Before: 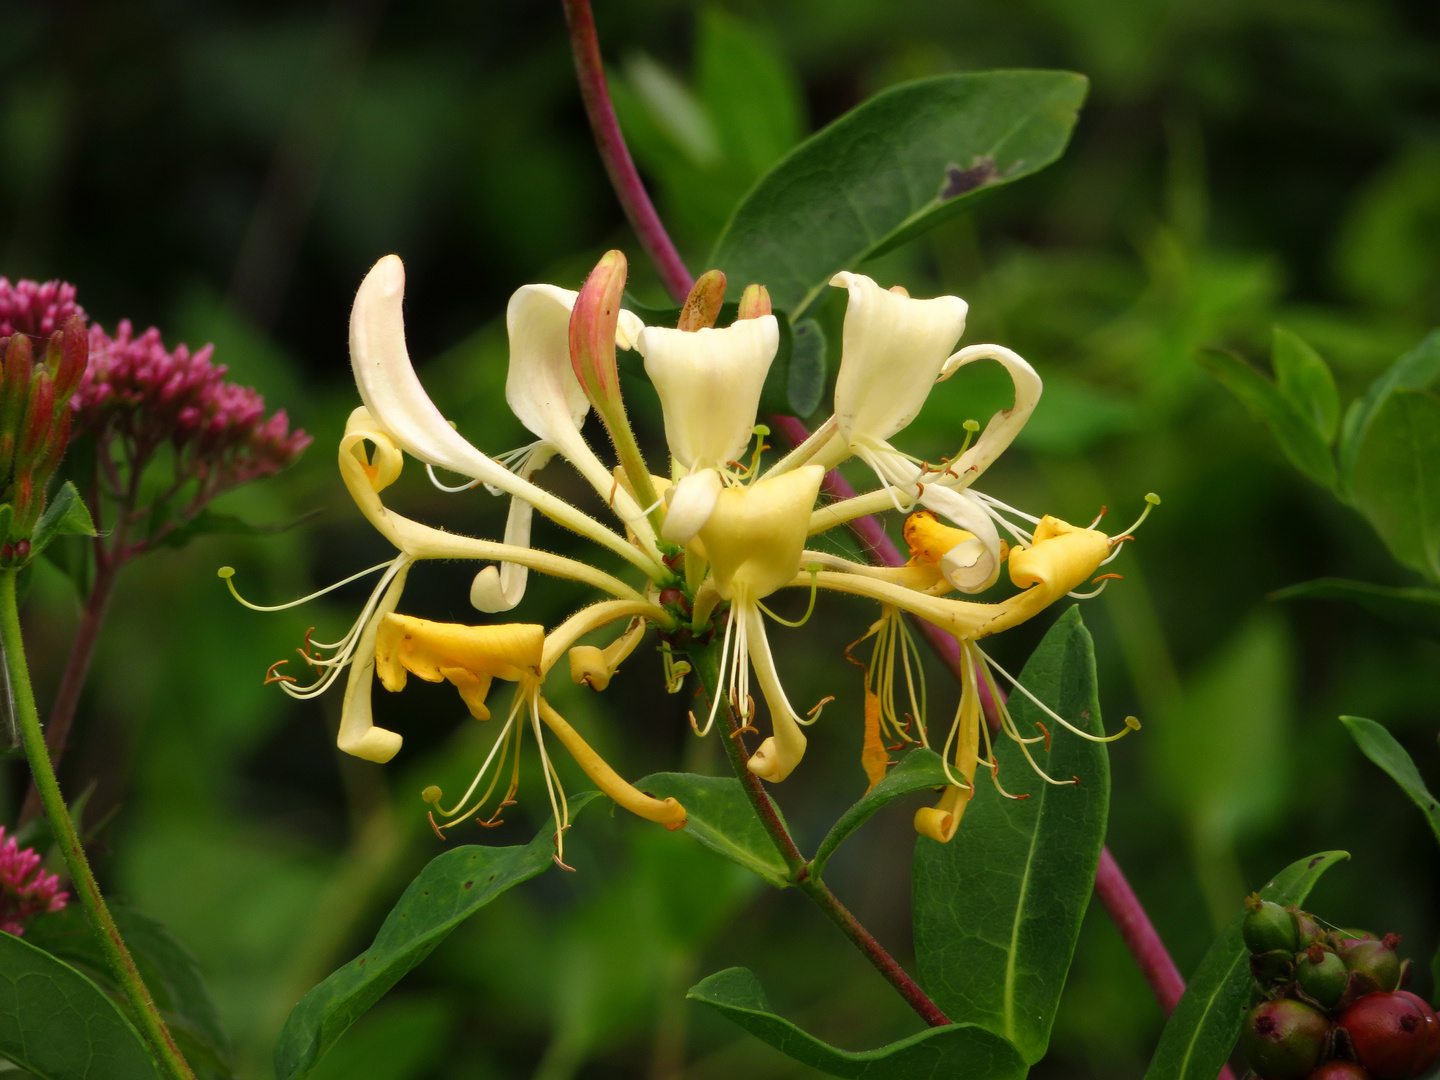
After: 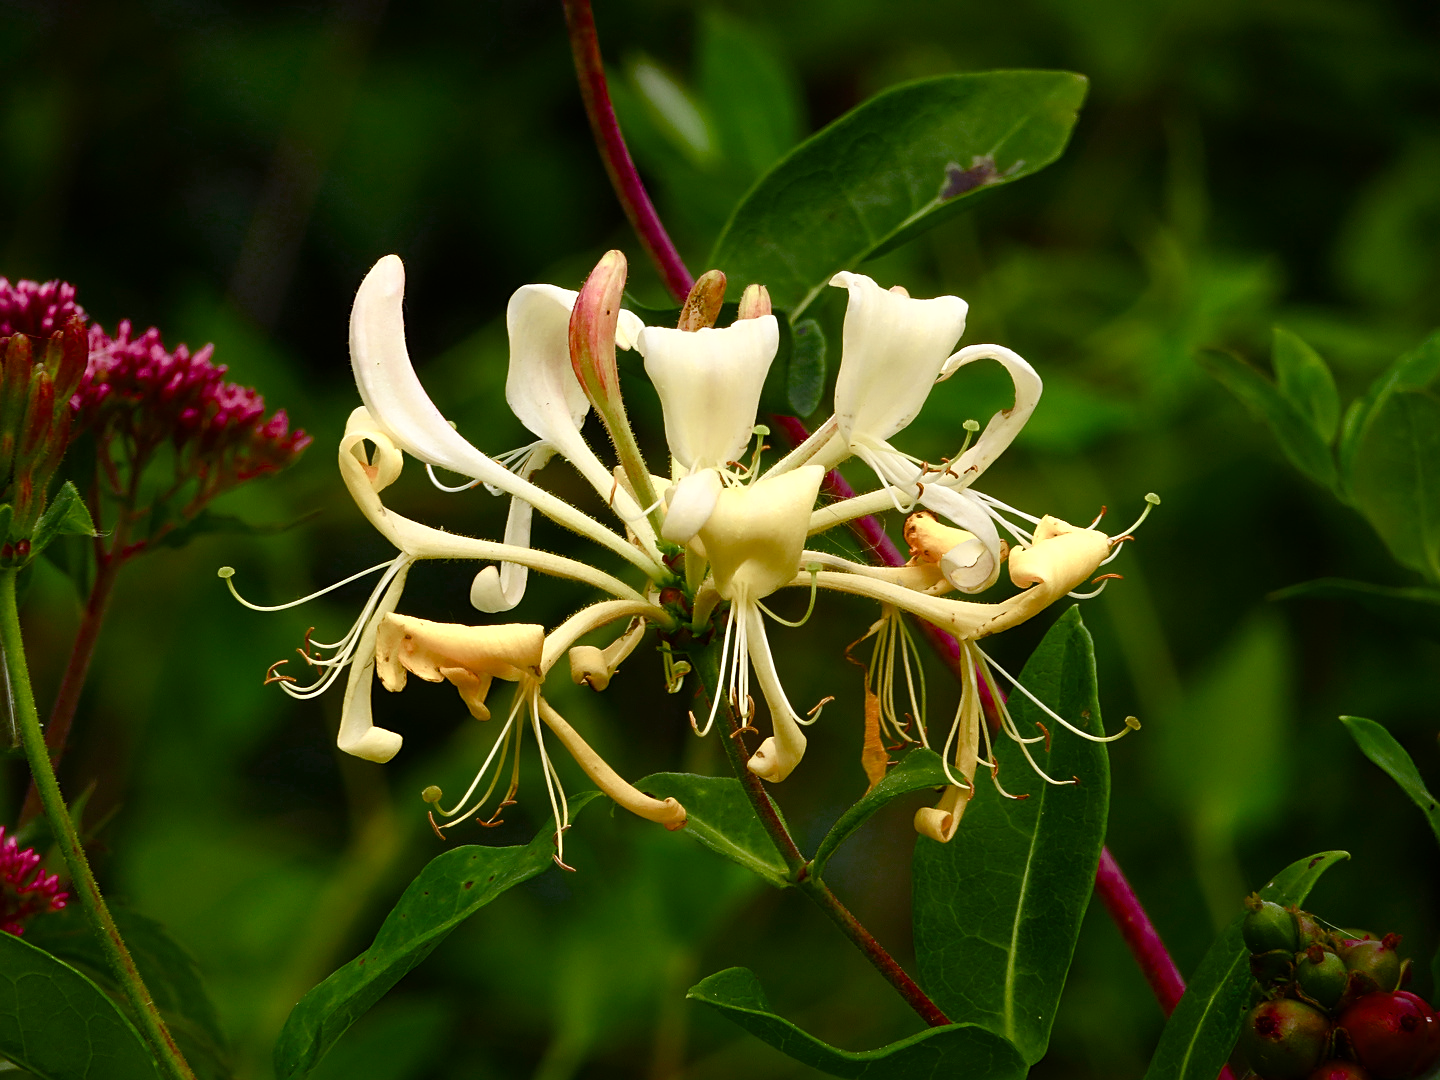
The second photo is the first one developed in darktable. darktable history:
sharpen: on, module defaults
color balance rgb: perceptual saturation grading › global saturation 20%, perceptual saturation grading › highlights -50.402%, perceptual saturation grading › shadows 30.404%, saturation formula JzAzBz (2021)
tone equalizer: -7 EV 0.137 EV
